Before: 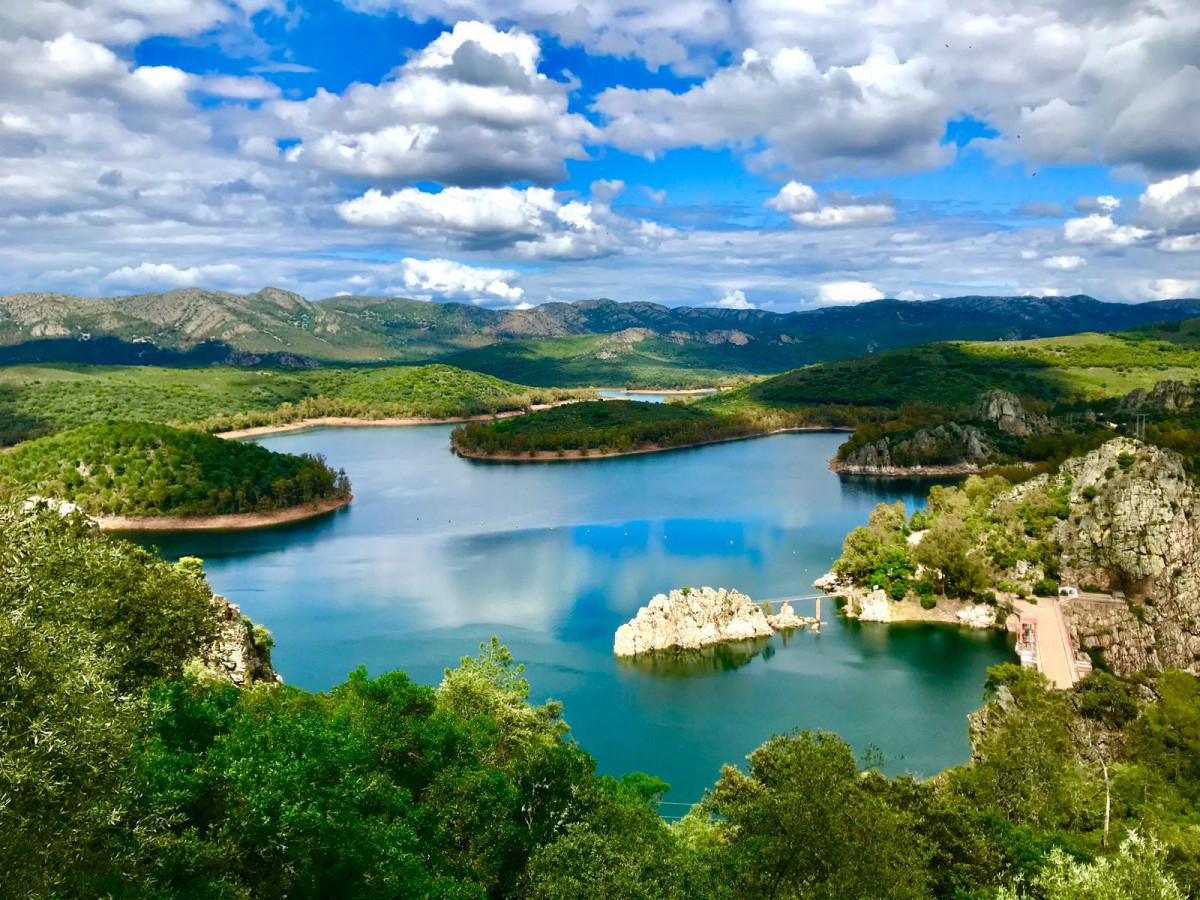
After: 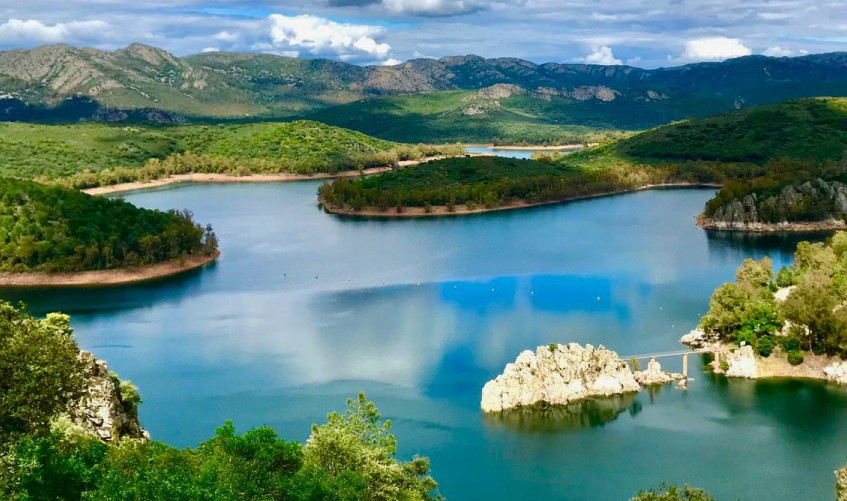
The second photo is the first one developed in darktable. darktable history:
crop: left 11.095%, top 27.164%, right 18.272%, bottom 17.071%
exposure: exposure -0.113 EV, compensate highlight preservation false
